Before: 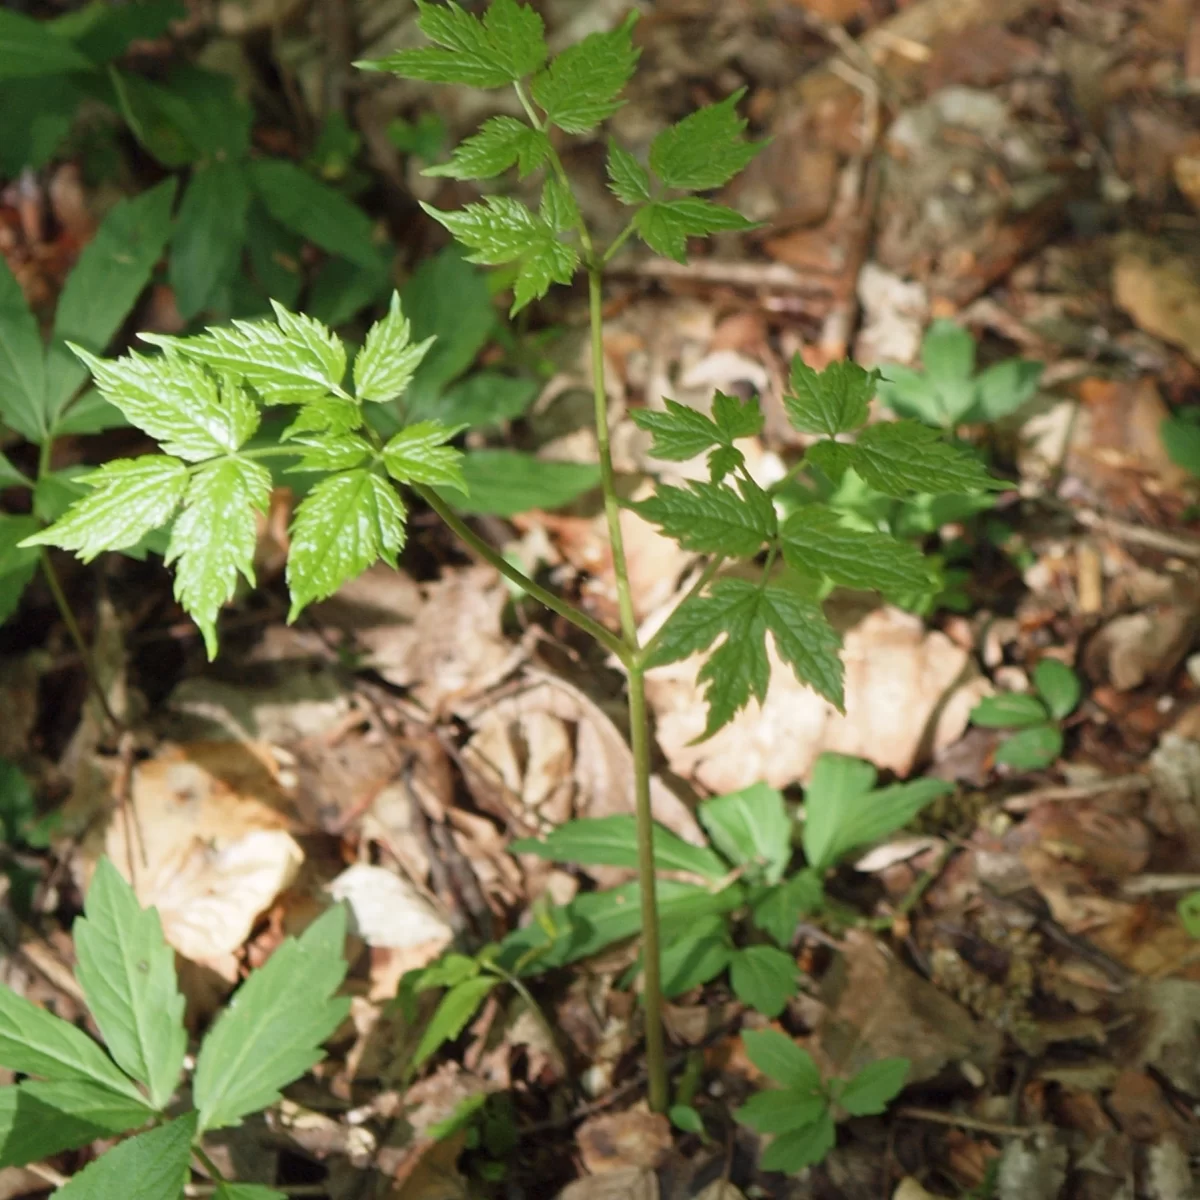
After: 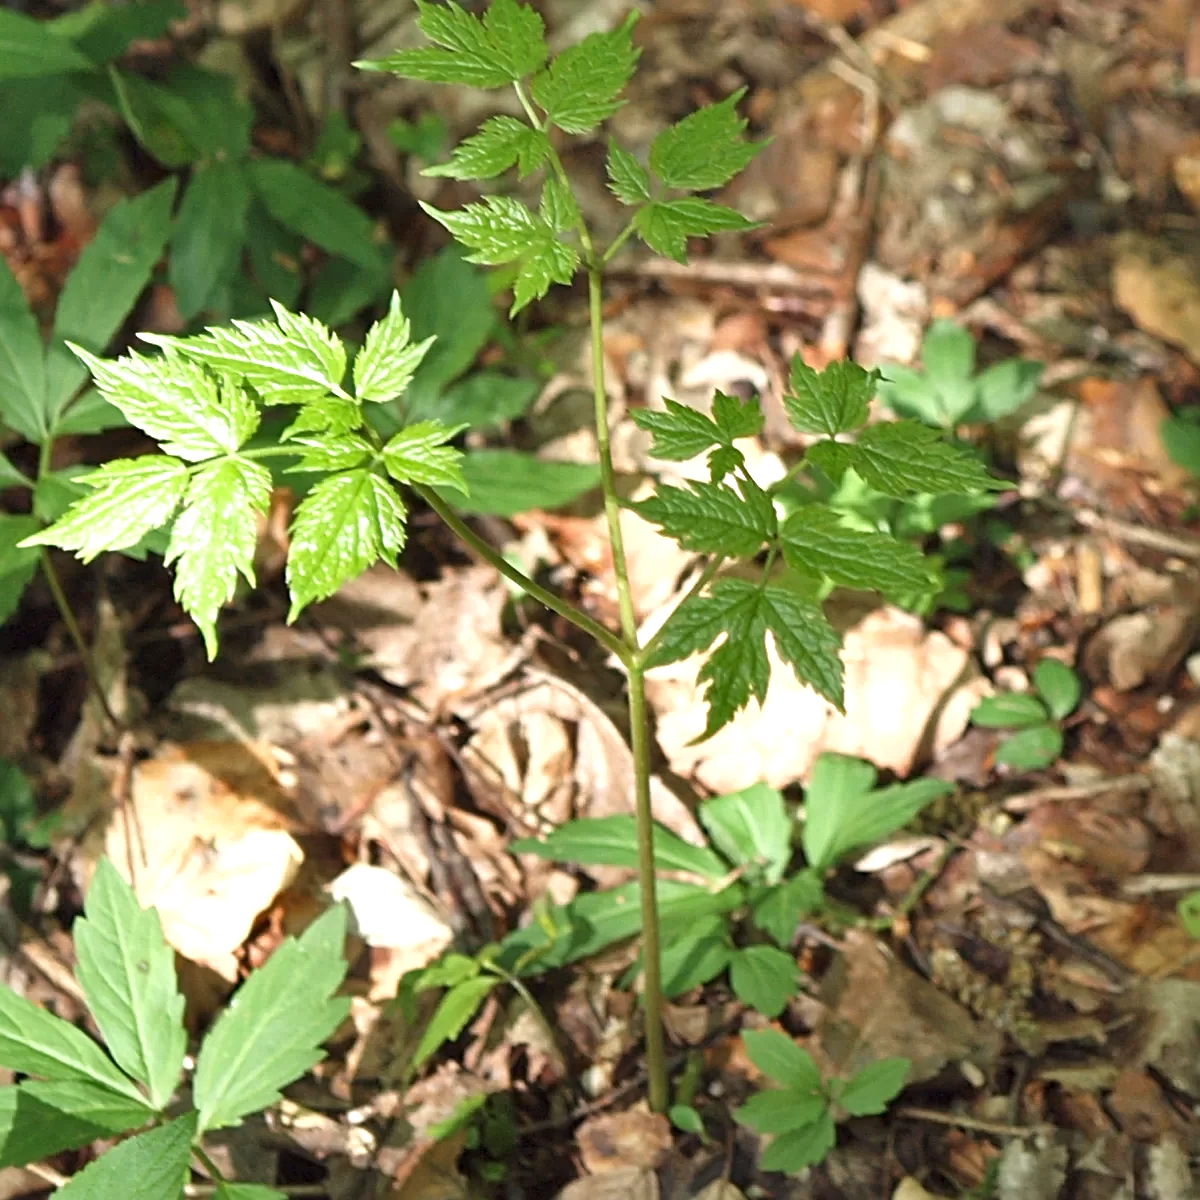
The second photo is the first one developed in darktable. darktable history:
exposure: exposure 0.567 EV, compensate highlight preservation false
sharpen: radius 3.075
shadows and highlights: low approximation 0.01, soften with gaussian
